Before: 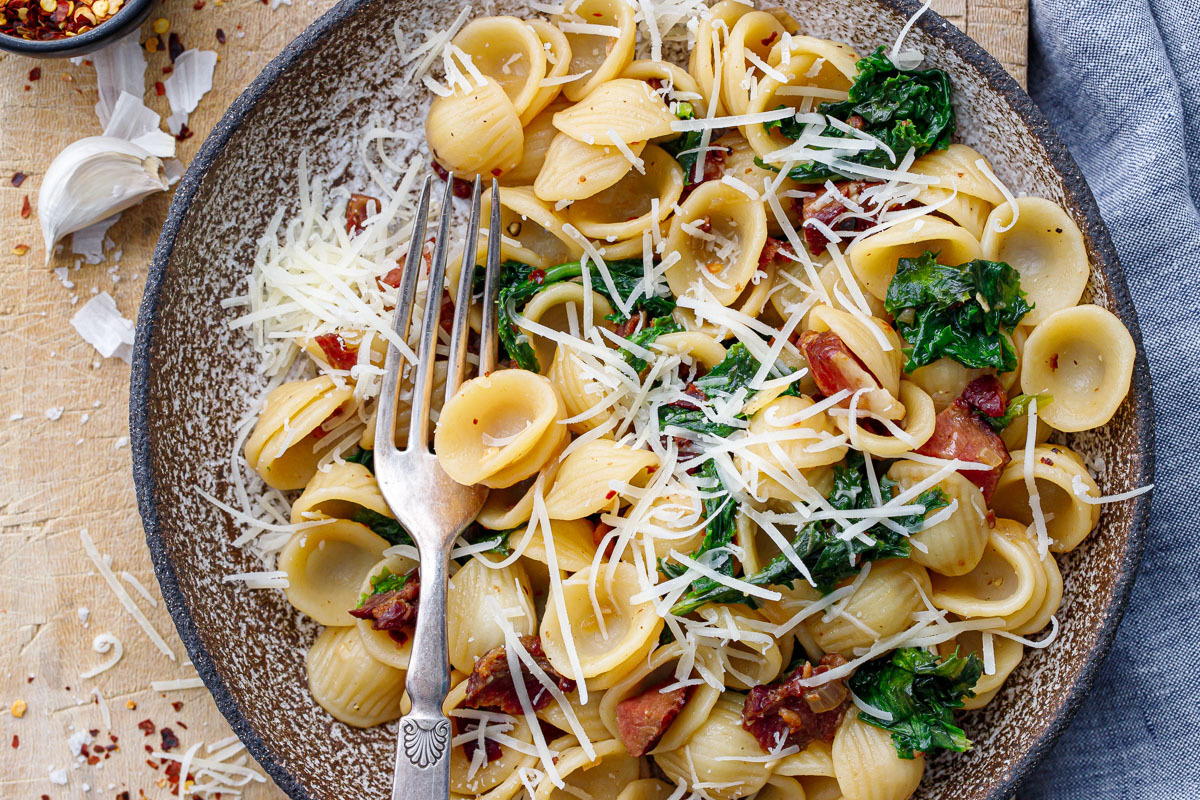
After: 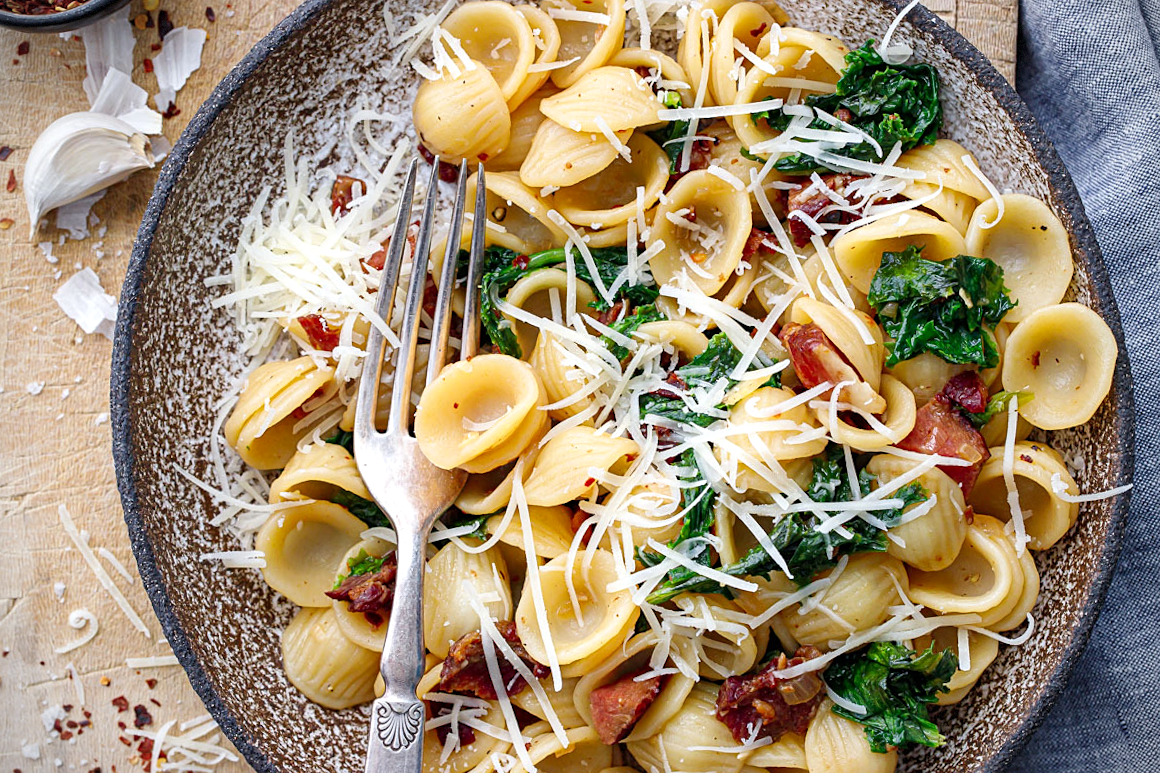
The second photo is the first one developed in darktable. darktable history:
levels: levels [0, 0.474, 0.947]
sharpen: amount 0.203
vignetting: fall-off radius 63.75%, brightness -0.575, dithering 8-bit output
crop and rotate: angle -1.31°
